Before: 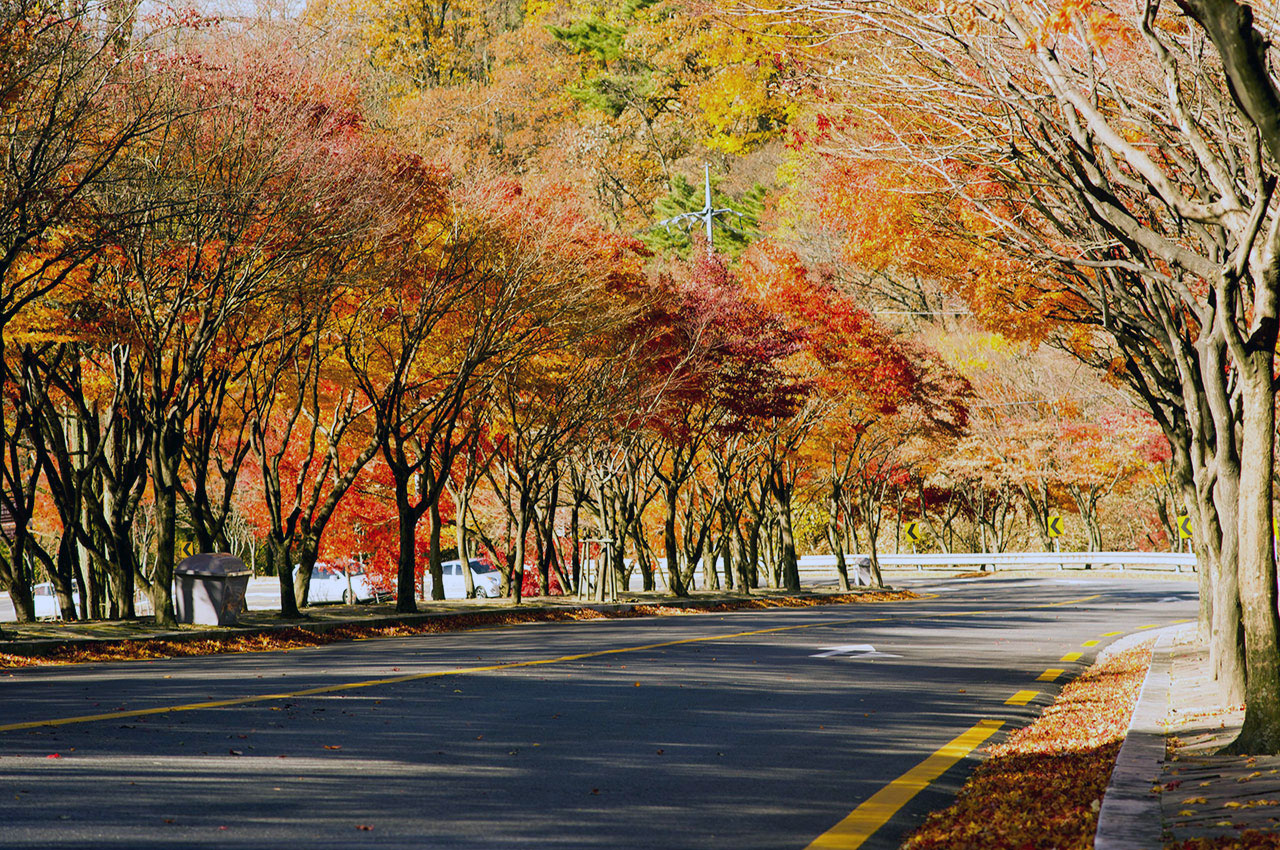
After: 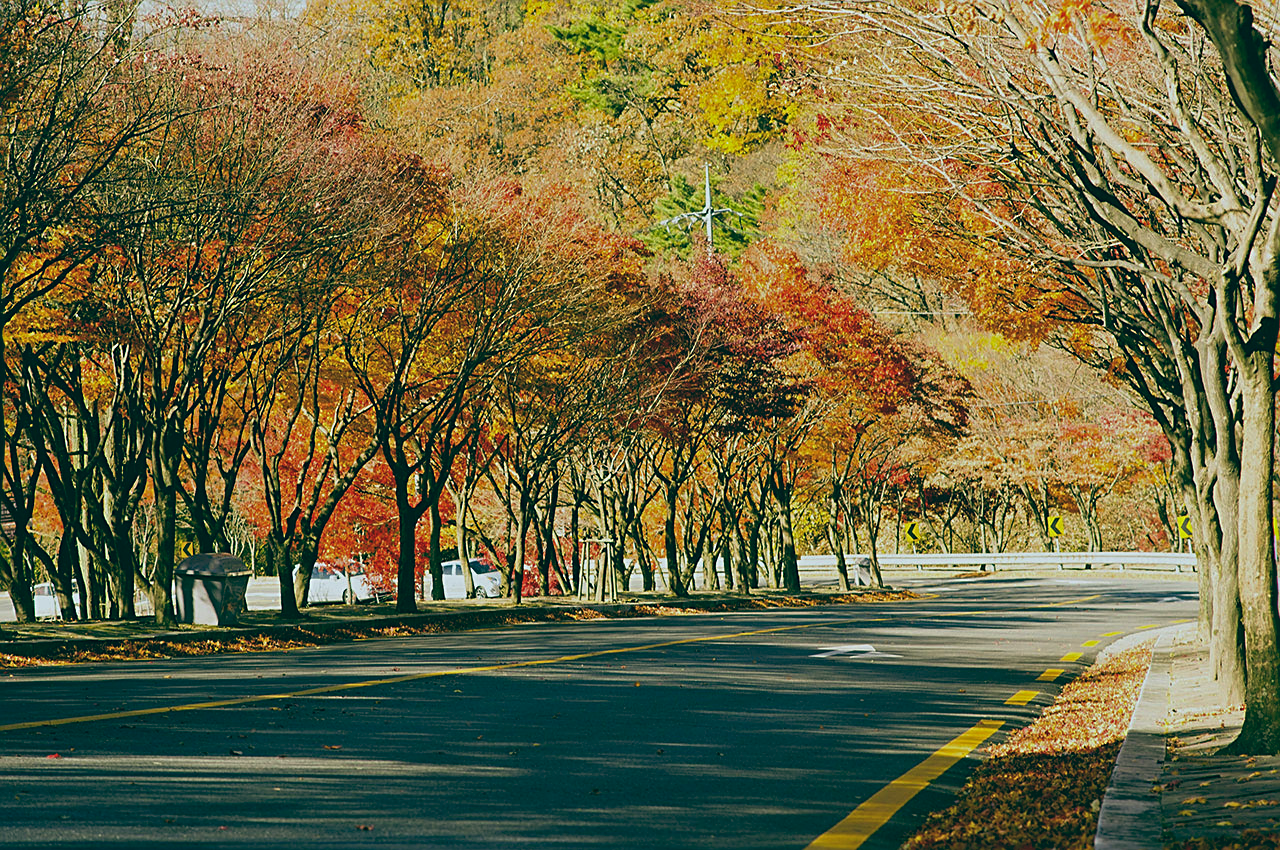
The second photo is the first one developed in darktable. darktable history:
color balance: lift [1.005, 0.99, 1.007, 1.01], gamma [1, 1.034, 1.032, 0.966], gain [0.873, 1.055, 1.067, 0.933]
sharpen: on, module defaults
